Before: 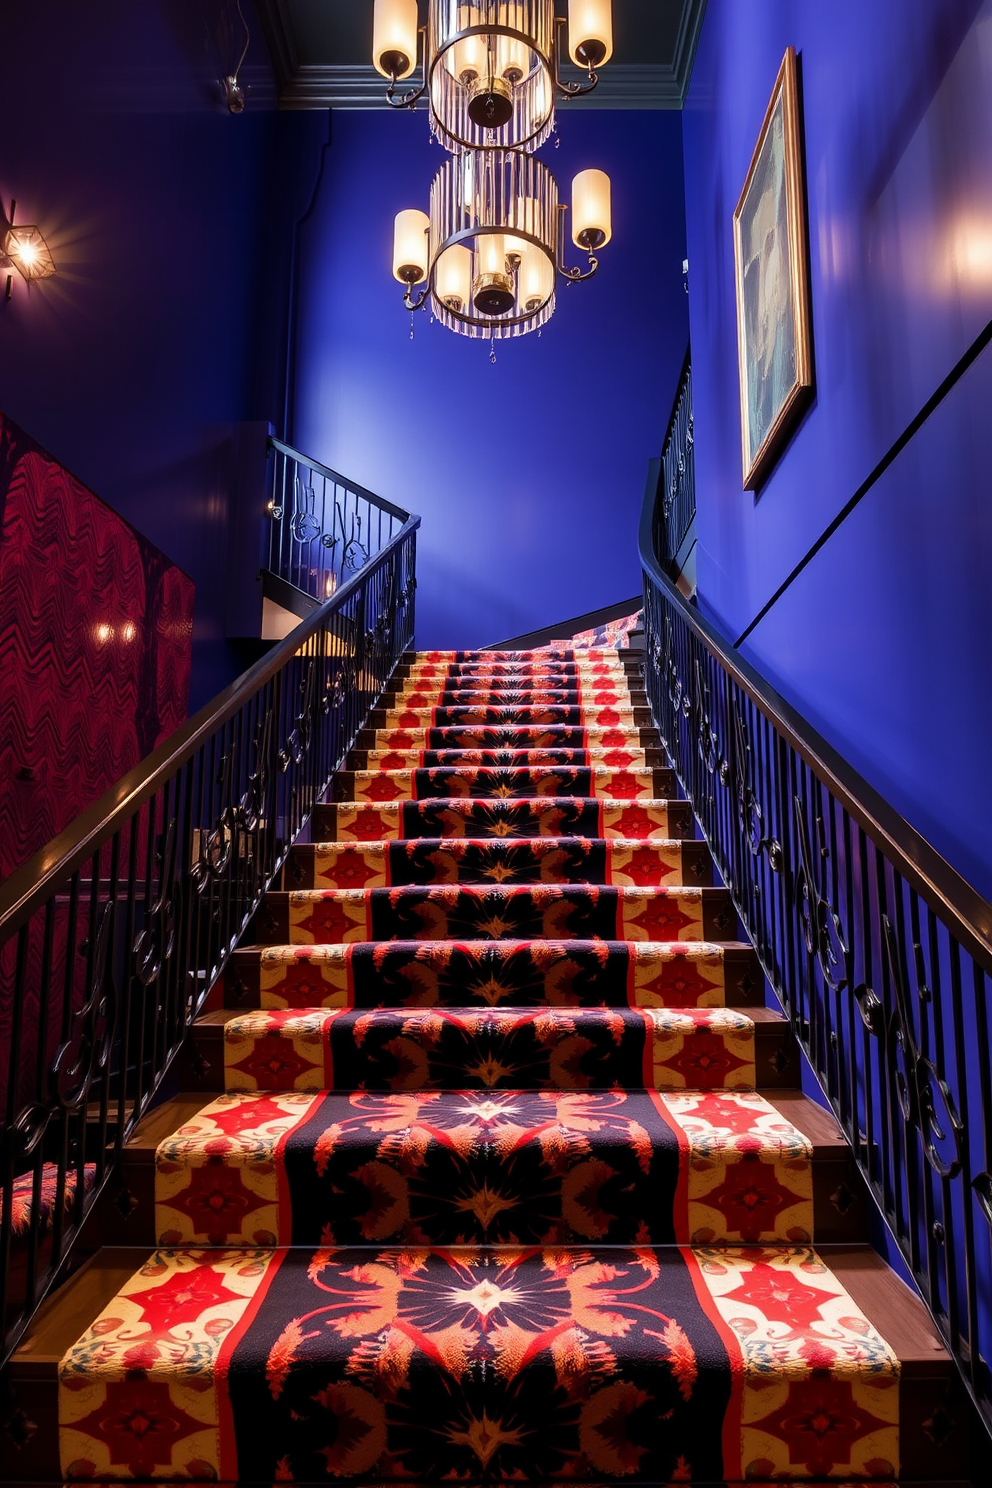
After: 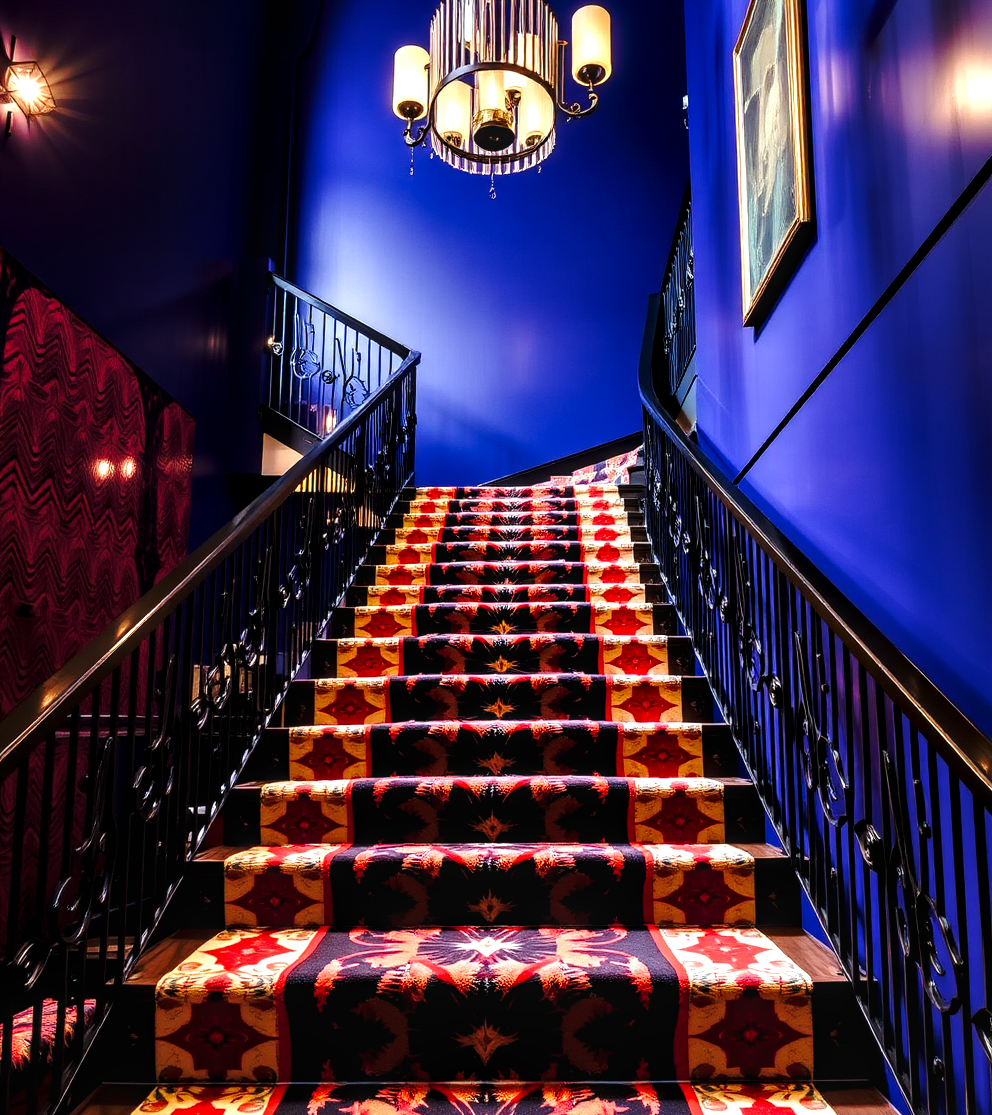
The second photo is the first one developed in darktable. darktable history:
local contrast: on, module defaults
crop: top 11.063%, bottom 13.942%
contrast equalizer: y [[0.6 ×6], [0.55 ×6], [0 ×6], [0 ×6], [0 ×6]]
base curve: curves: ch0 [(0, 0) (0.073, 0.04) (0.157, 0.139) (0.492, 0.492) (0.758, 0.758) (1, 1)], preserve colors none
